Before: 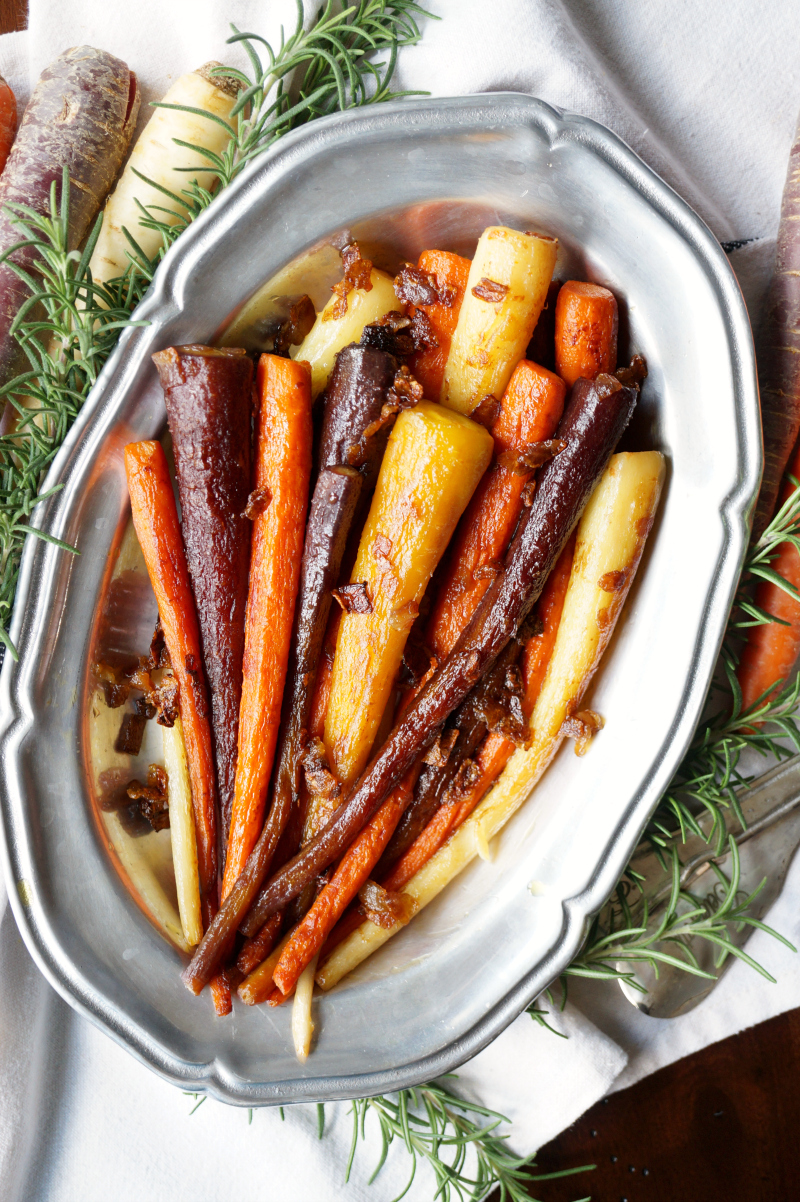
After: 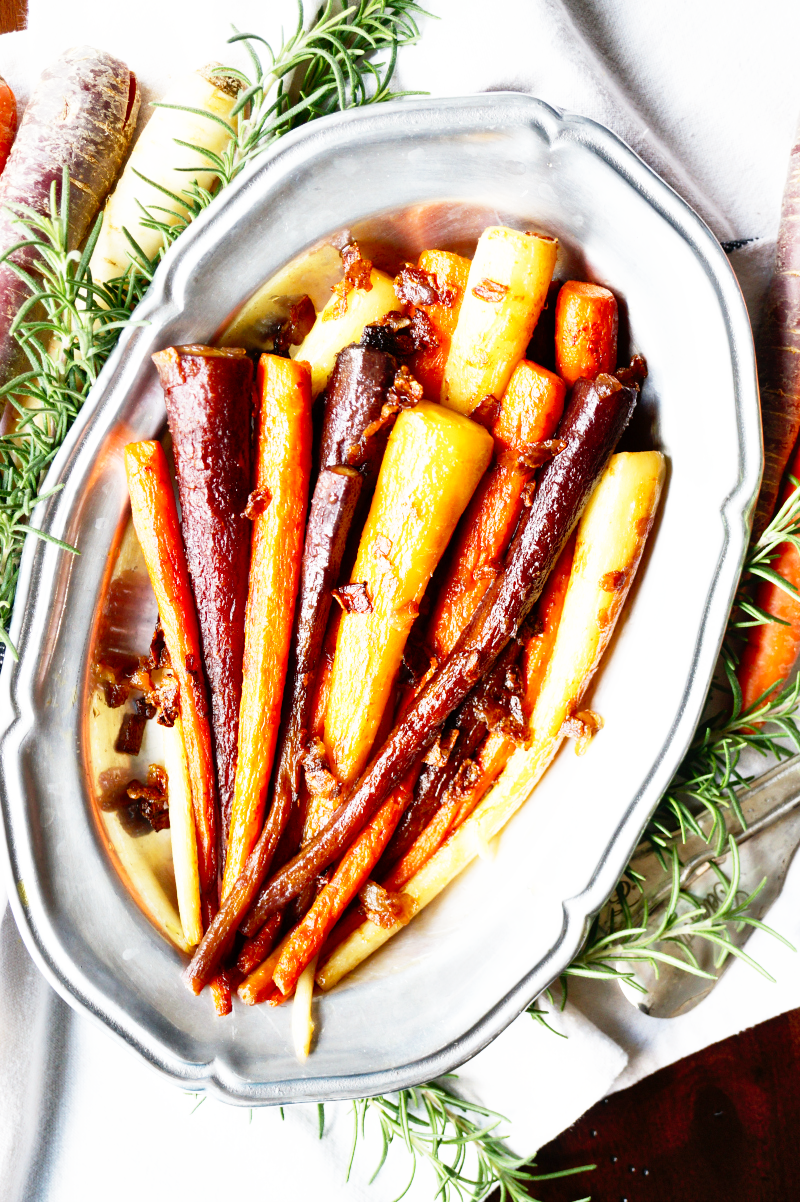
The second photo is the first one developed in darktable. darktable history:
base curve: curves: ch0 [(0, 0) (0.012, 0.01) (0.073, 0.168) (0.31, 0.711) (0.645, 0.957) (1, 1)], preserve colors none
shadows and highlights: shadows 49, highlights -41, soften with gaussian
